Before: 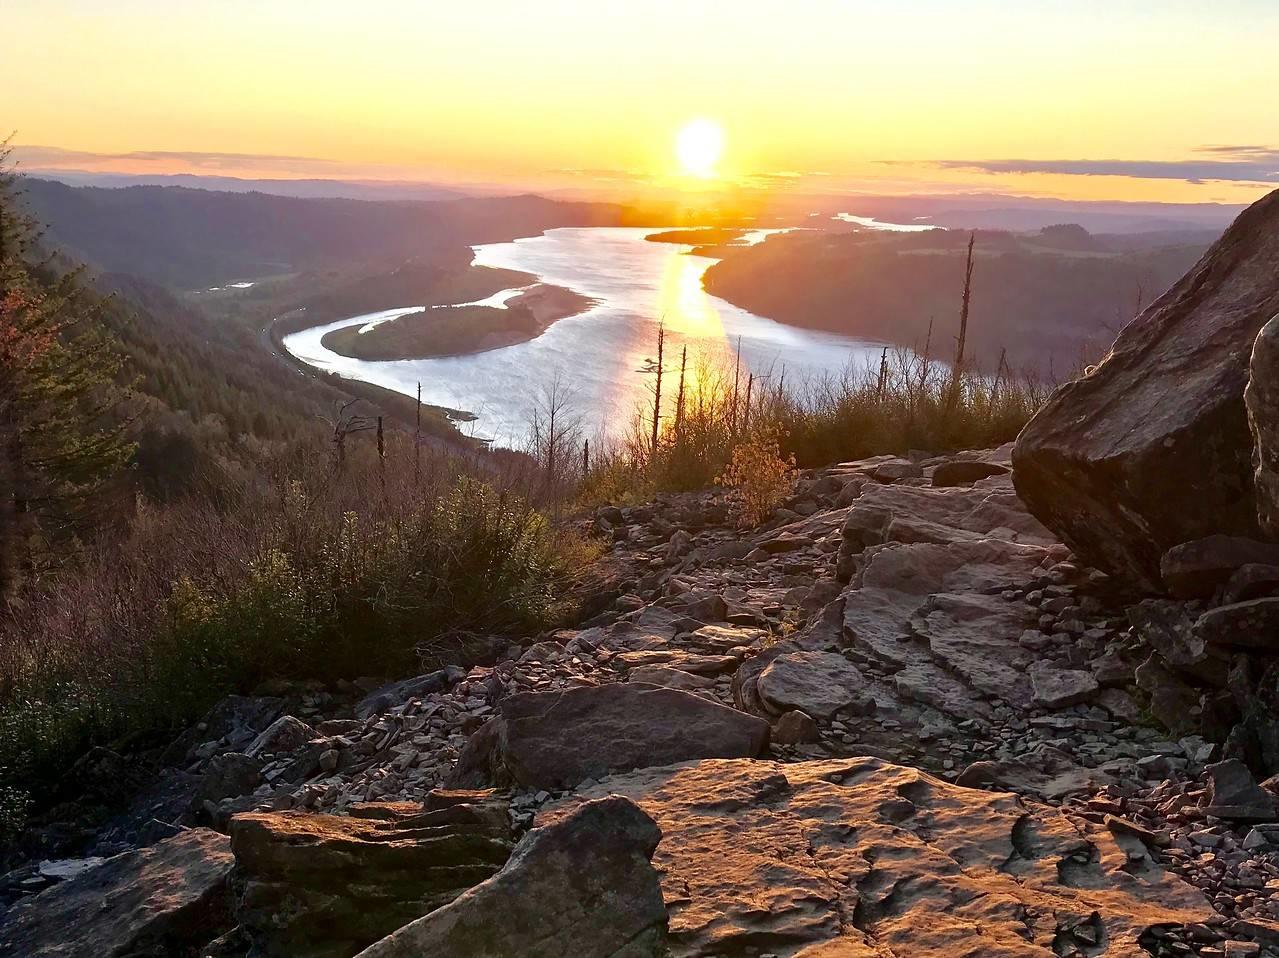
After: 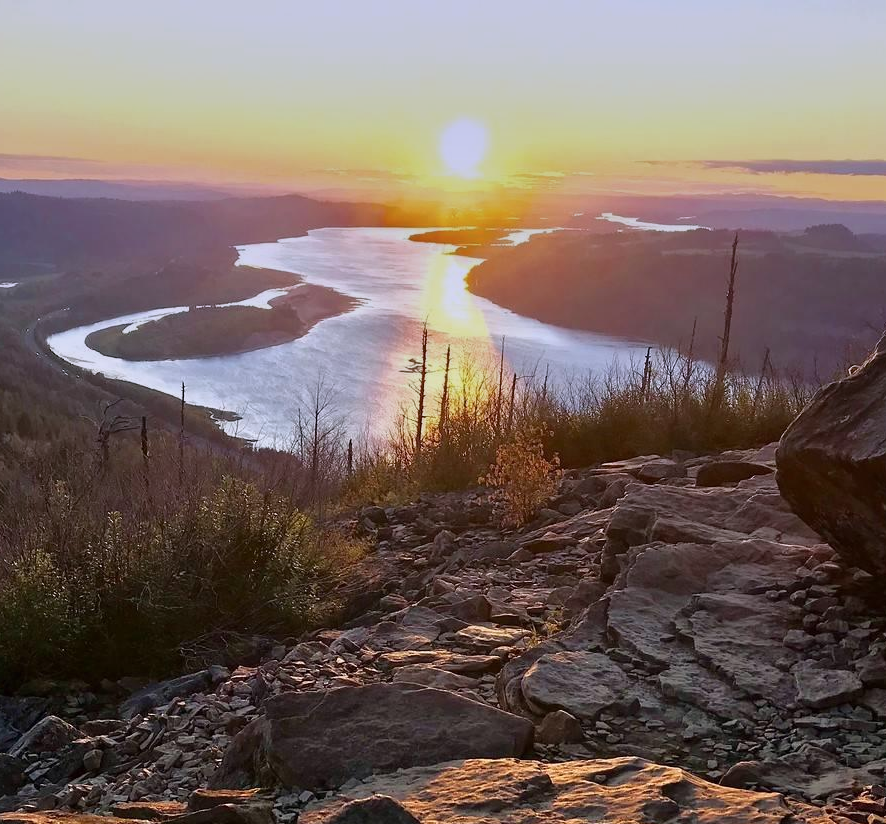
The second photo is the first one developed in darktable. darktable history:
graduated density: hue 238.83°, saturation 50%
crop: left 18.479%, right 12.2%, bottom 13.971%
